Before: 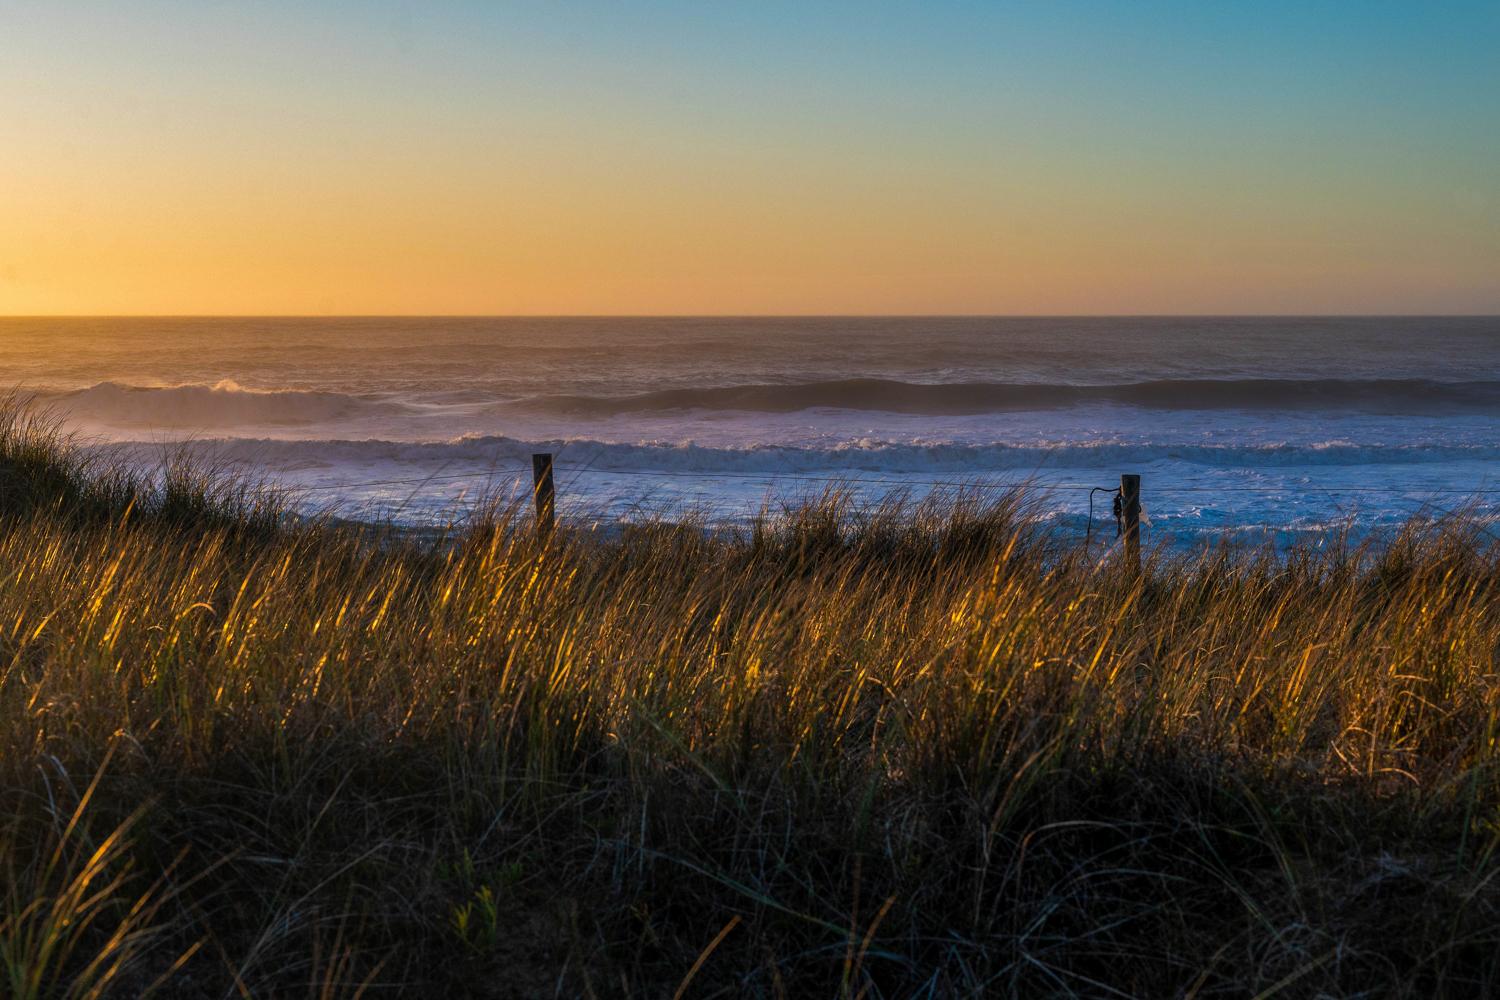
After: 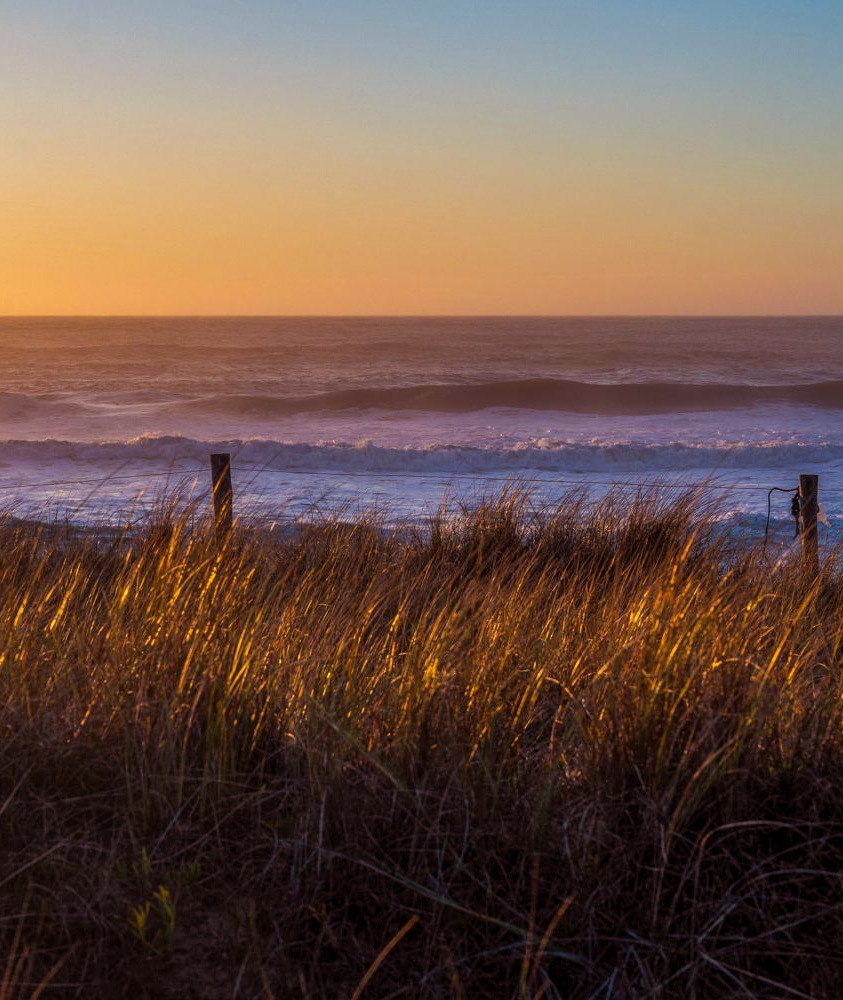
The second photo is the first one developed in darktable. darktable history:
rgb levels: mode RGB, independent channels, levels [[0, 0.474, 1], [0, 0.5, 1], [0, 0.5, 1]]
crop: left 21.496%, right 22.254%
